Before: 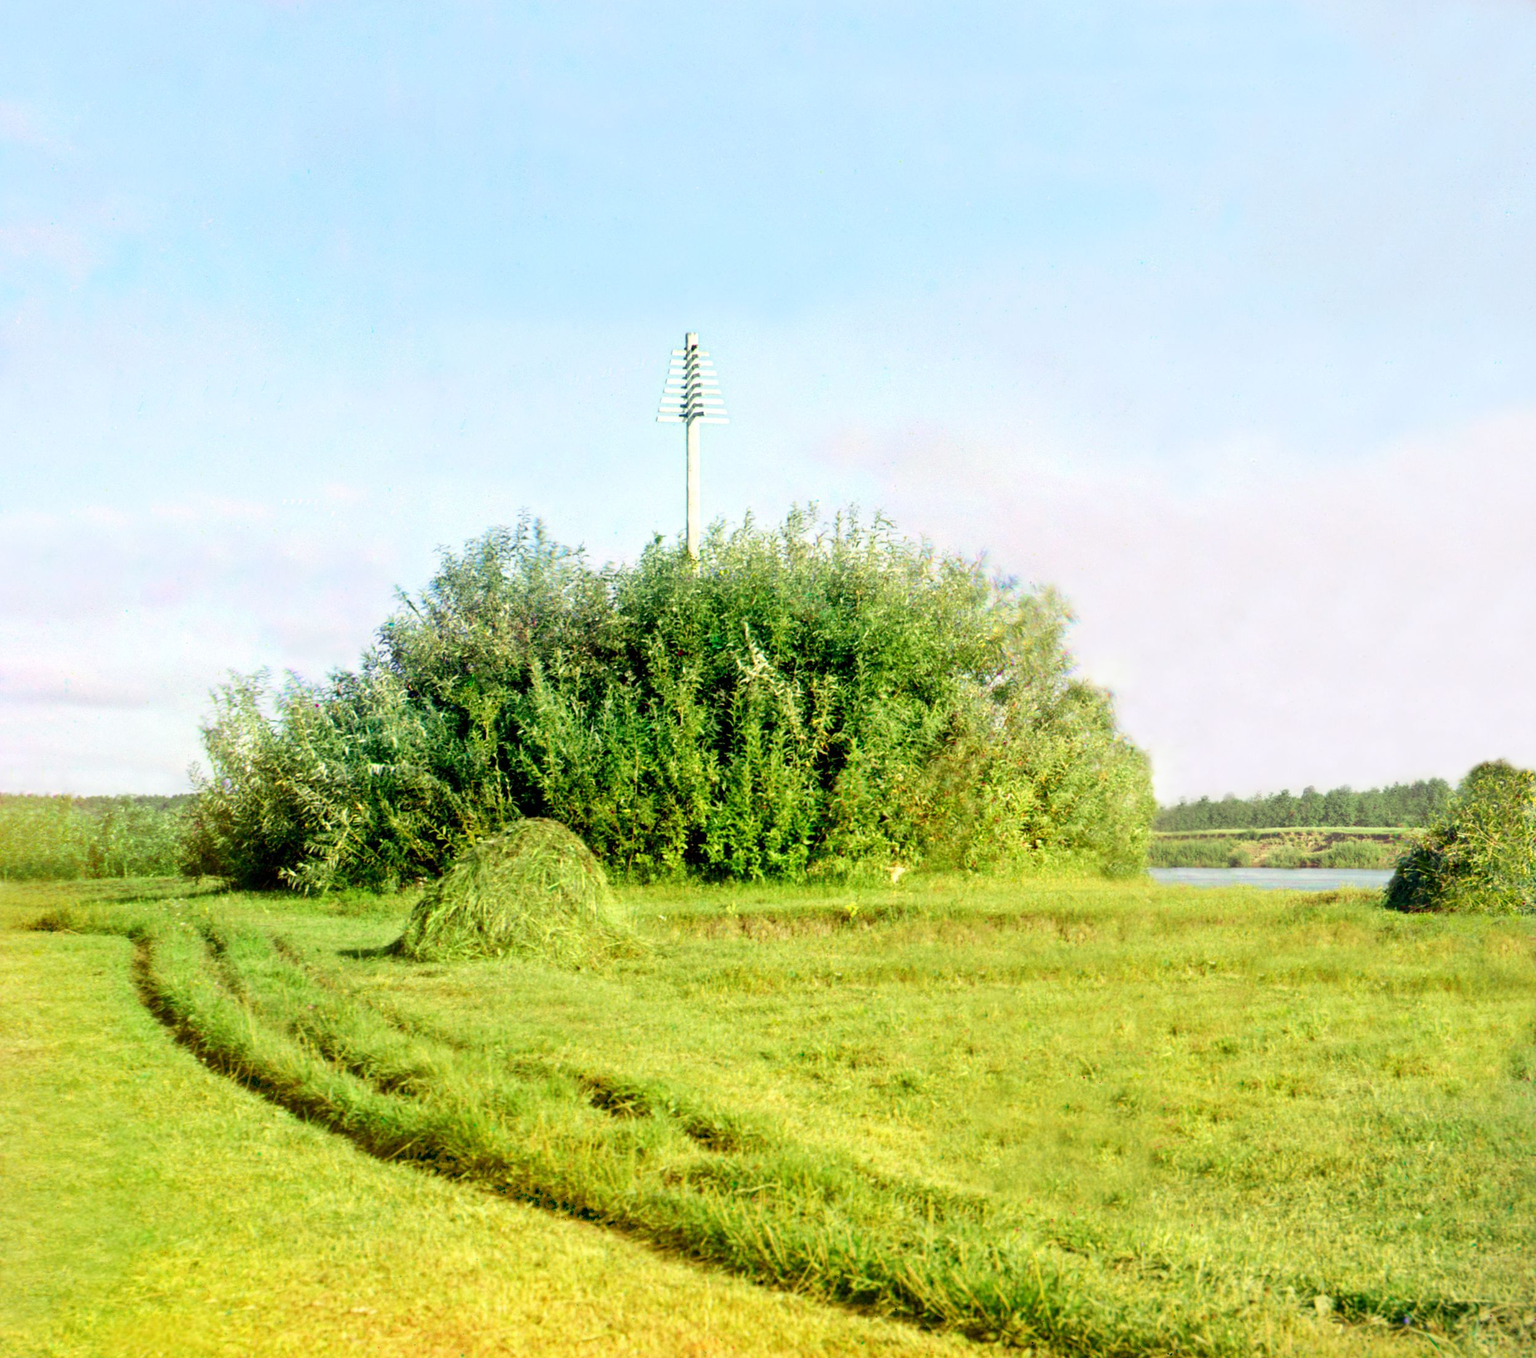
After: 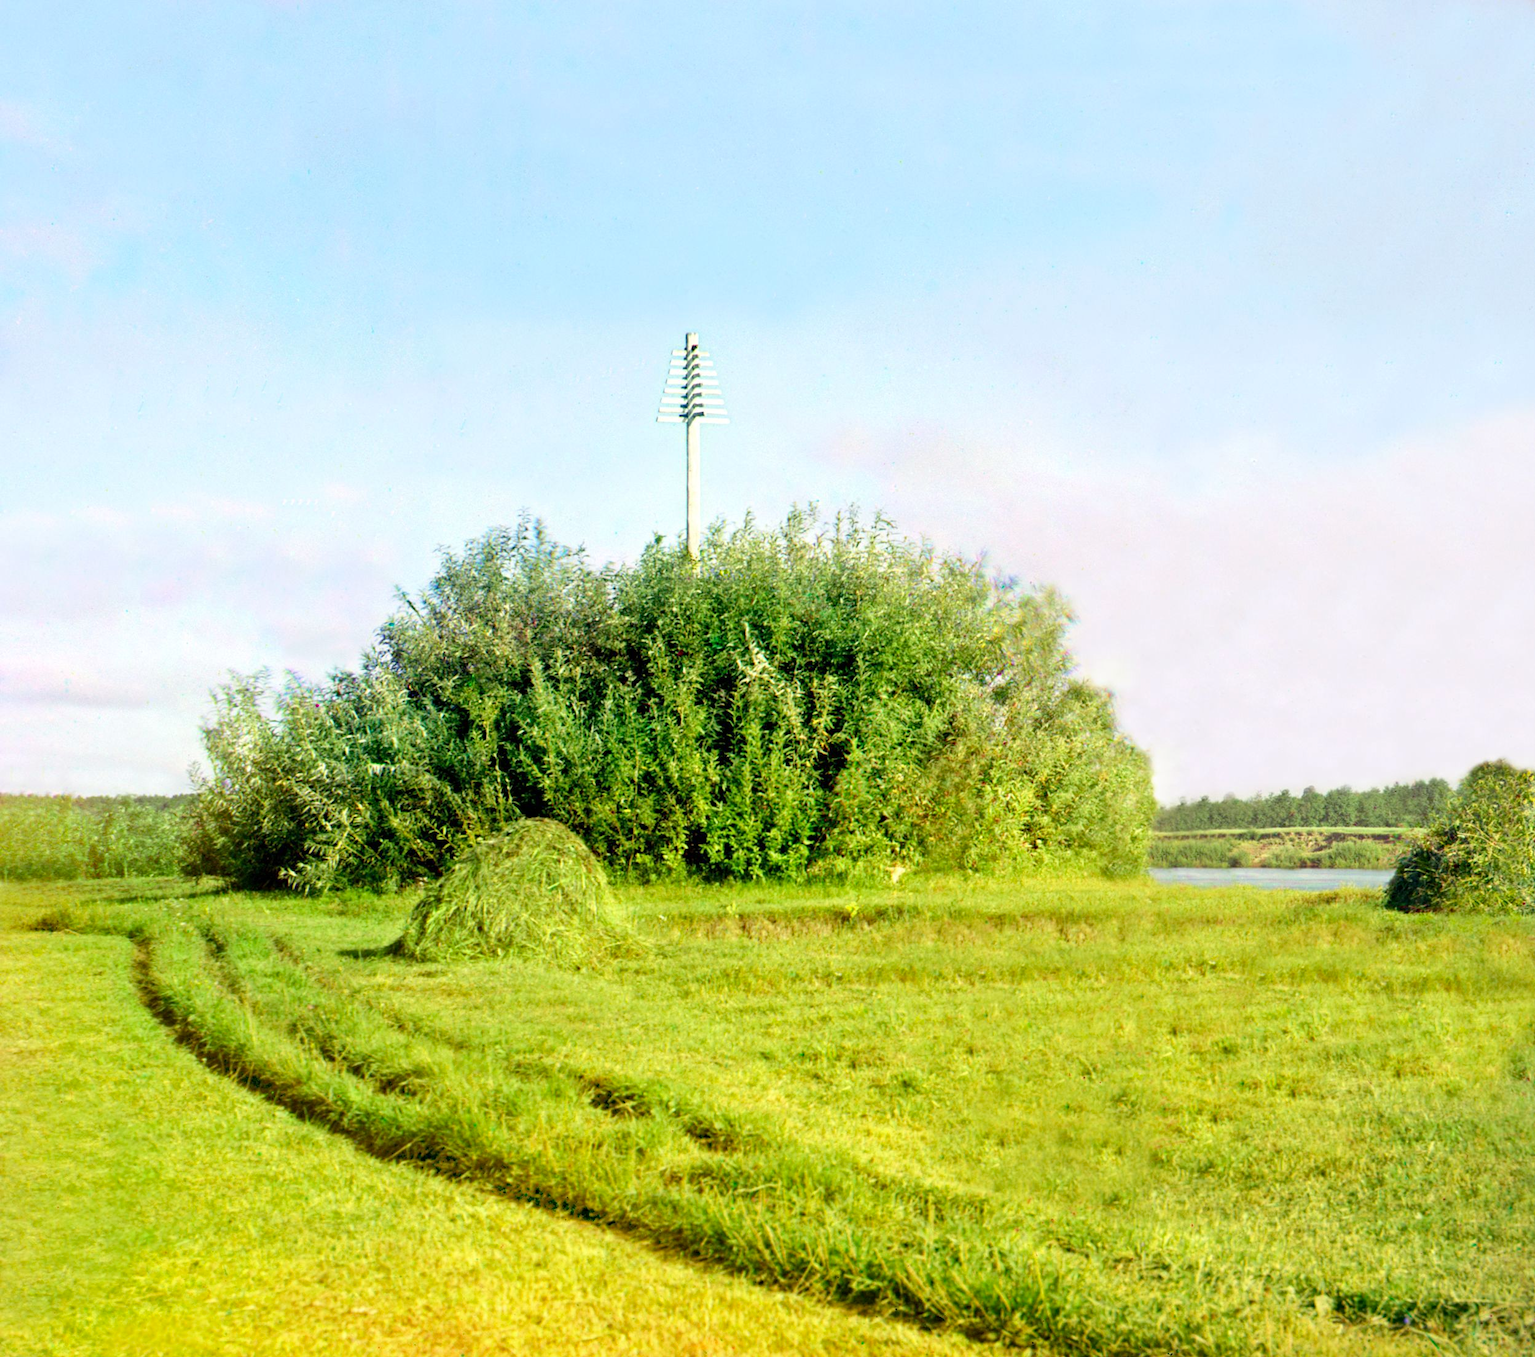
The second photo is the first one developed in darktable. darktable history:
haze removal: strength 0.29, distance 0.243, compatibility mode true, adaptive false
